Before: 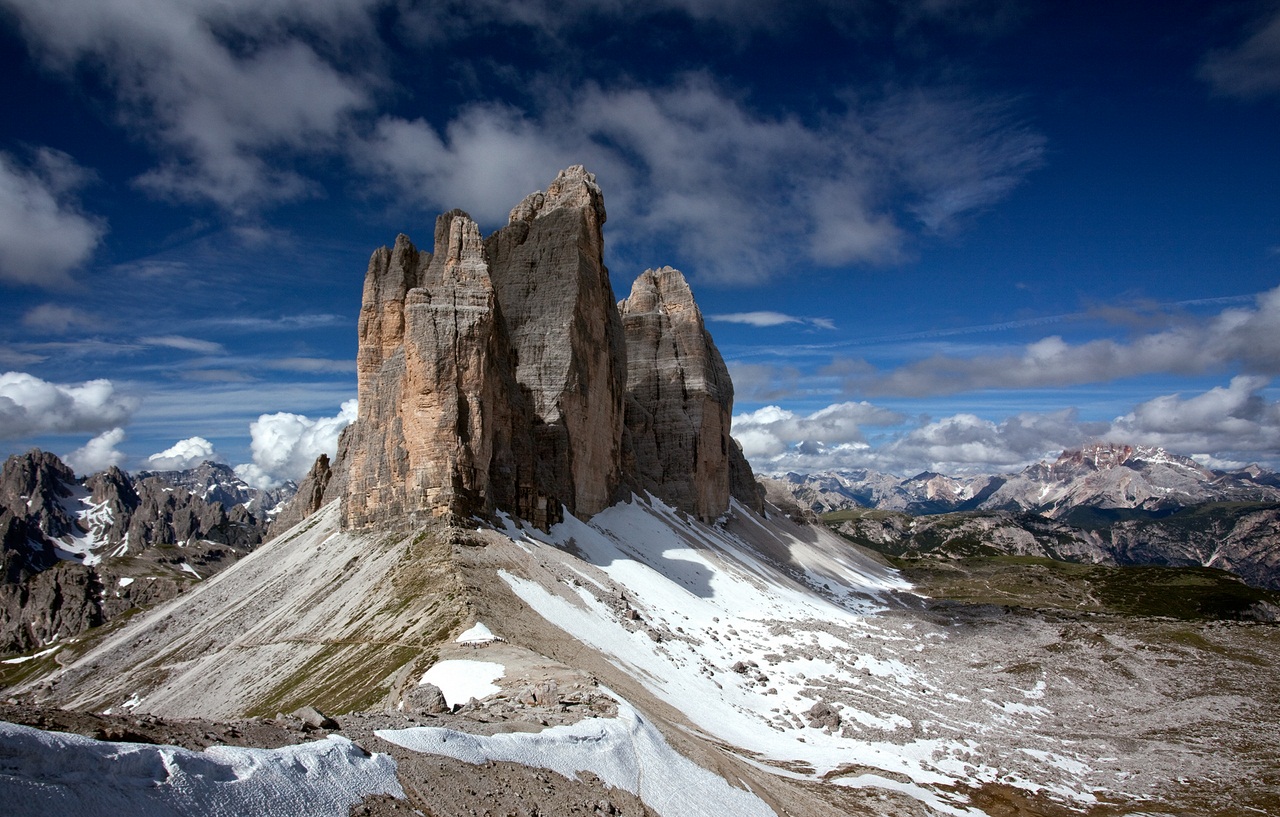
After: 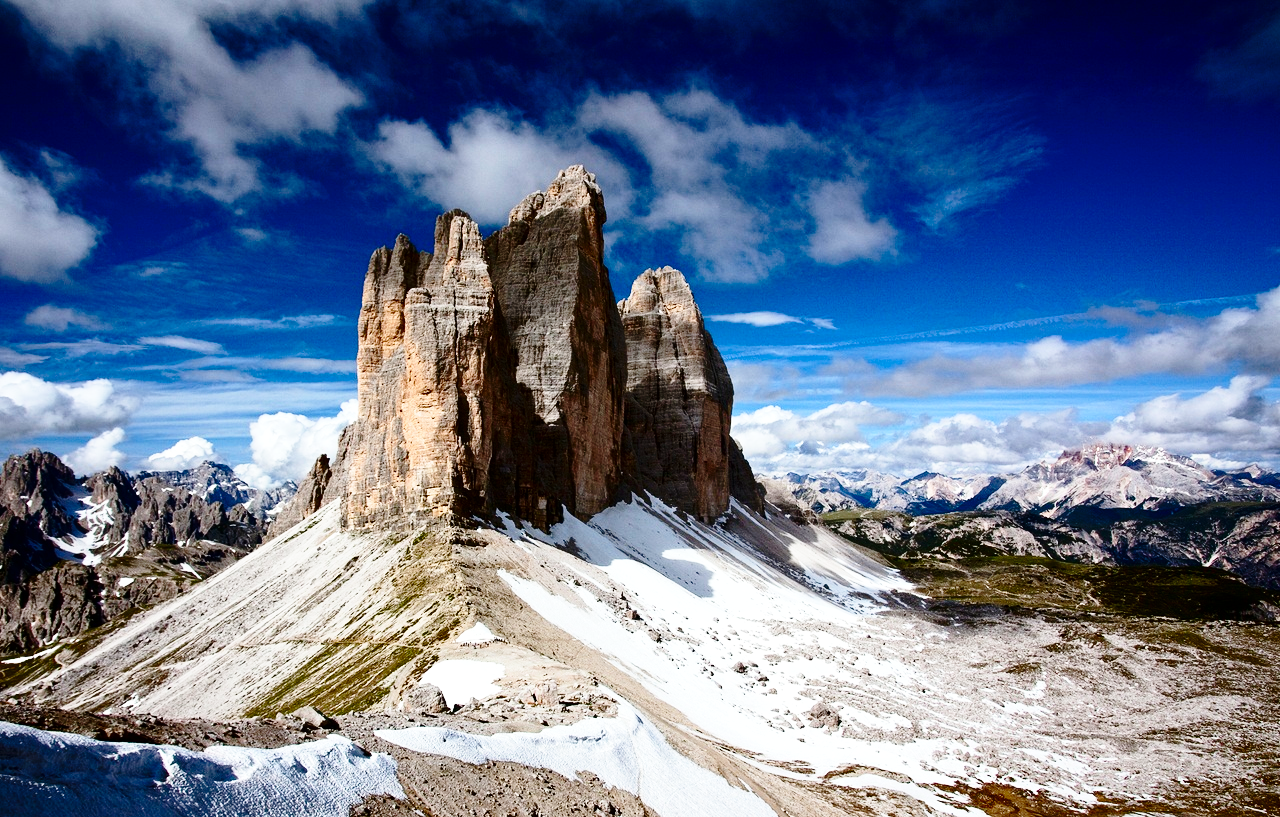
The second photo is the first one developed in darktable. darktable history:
base curve: curves: ch0 [(0, 0) (0.032, 0.037) (0.105, 0.228) (0.435, 0.76) (0.856, 0.983) (1, 1)], preserve colors none
contrast brightness saturation: contrast 0.19, brightness -0.11, saturation 0.21
